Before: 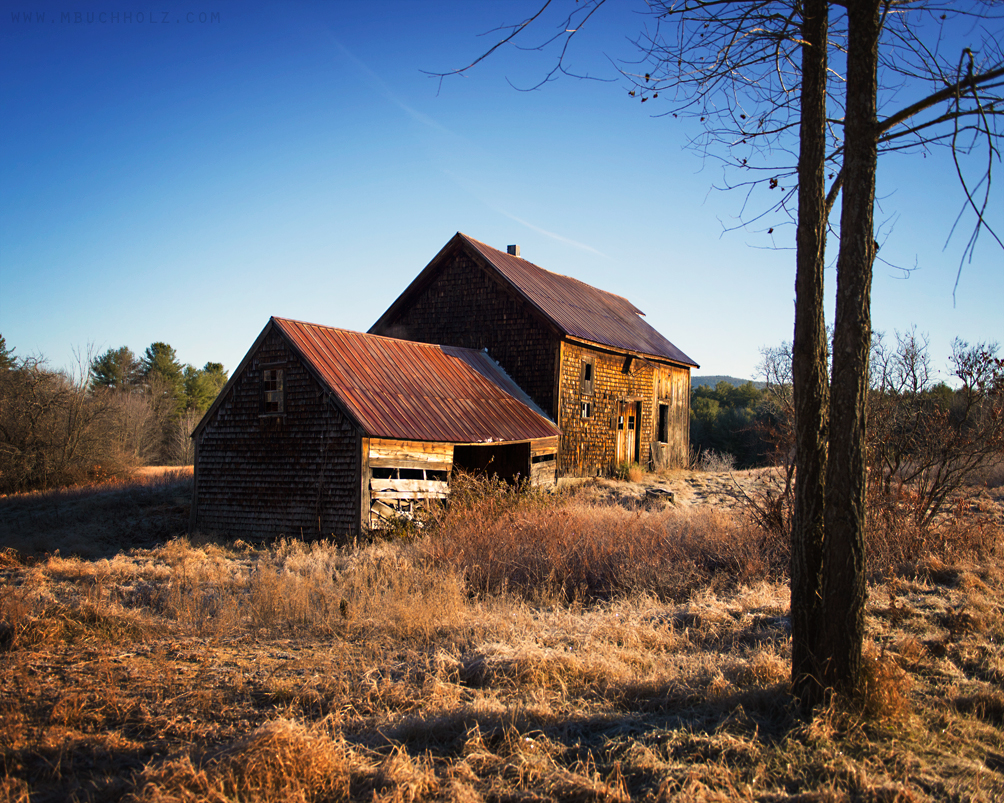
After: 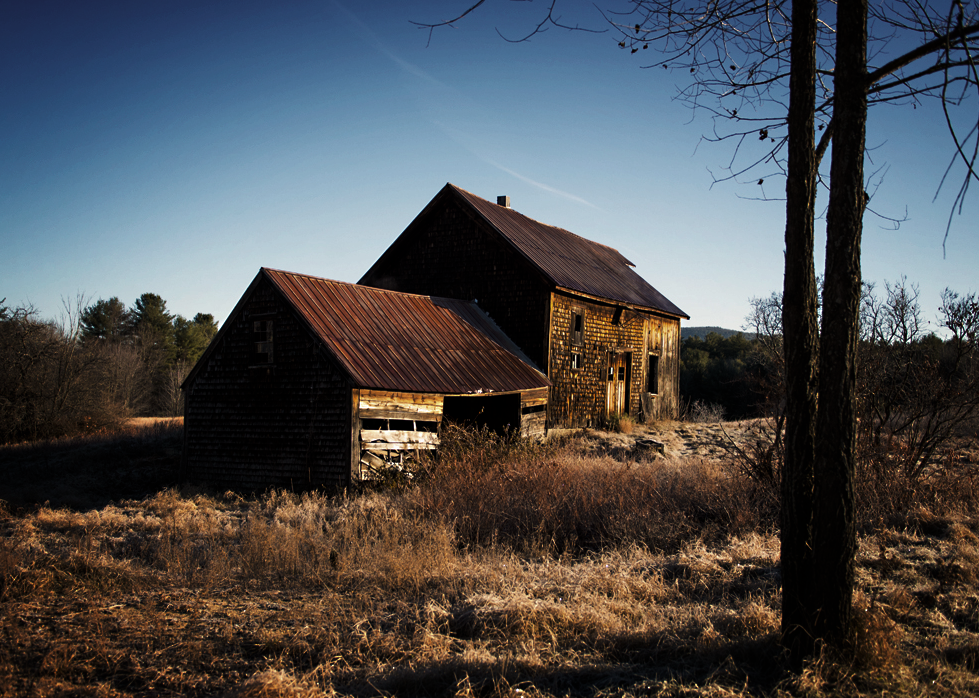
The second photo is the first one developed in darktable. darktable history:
levels: levels [0, 0.618, 1]
crop: left 1.054%, top 6.194%, right 1.407%, bottom 6.792%
